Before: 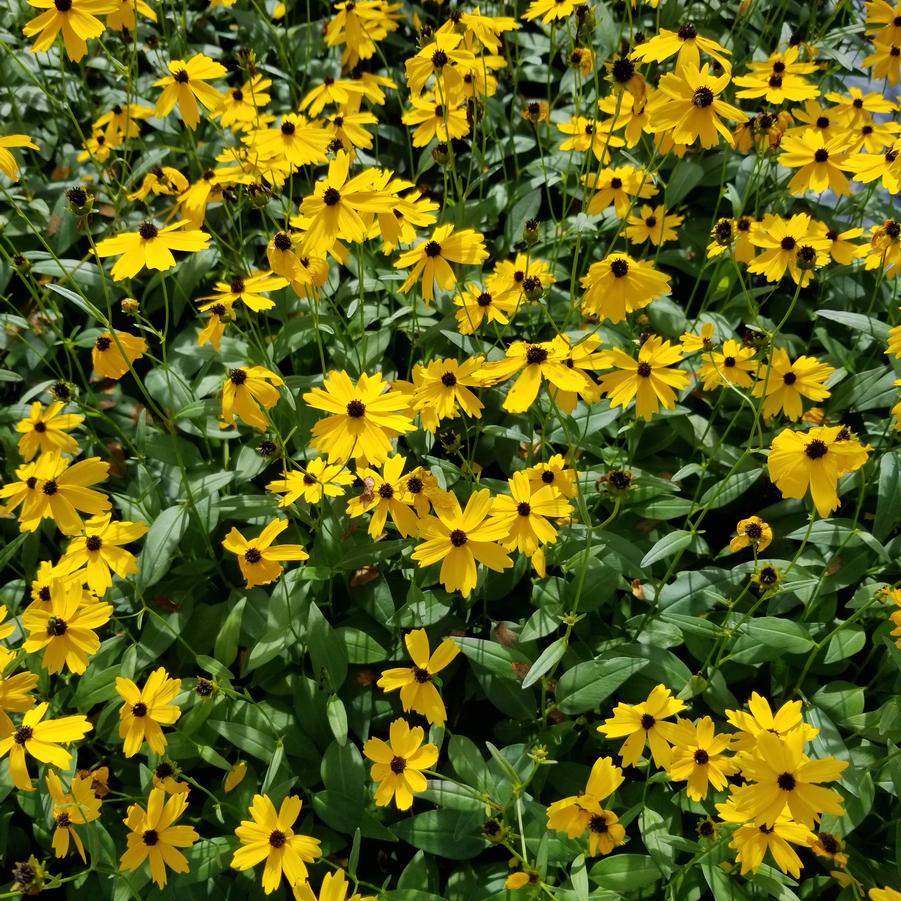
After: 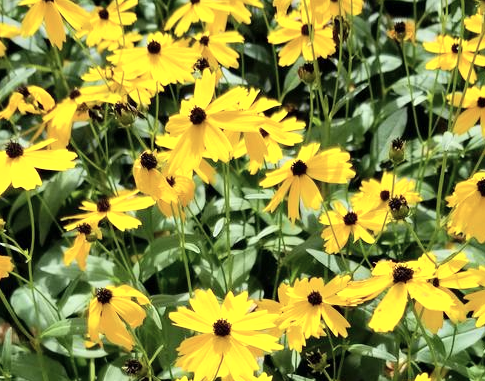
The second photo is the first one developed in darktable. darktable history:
color calibration: gray › normalize channels true, illuminant same as pipeline (D50), adaptation XYZ, x 0.346, y 0.357, temperature 5013.81 K, gamut compression 0.011
crop: left 14.886%, top 9.073%, right 31.227%, bottom 48.603%
tone curve: curves: ch0 [(0, 0) (0.55, 0.716) (0.841, 0.969)], color space Lab, independent channels, preserve colors none
